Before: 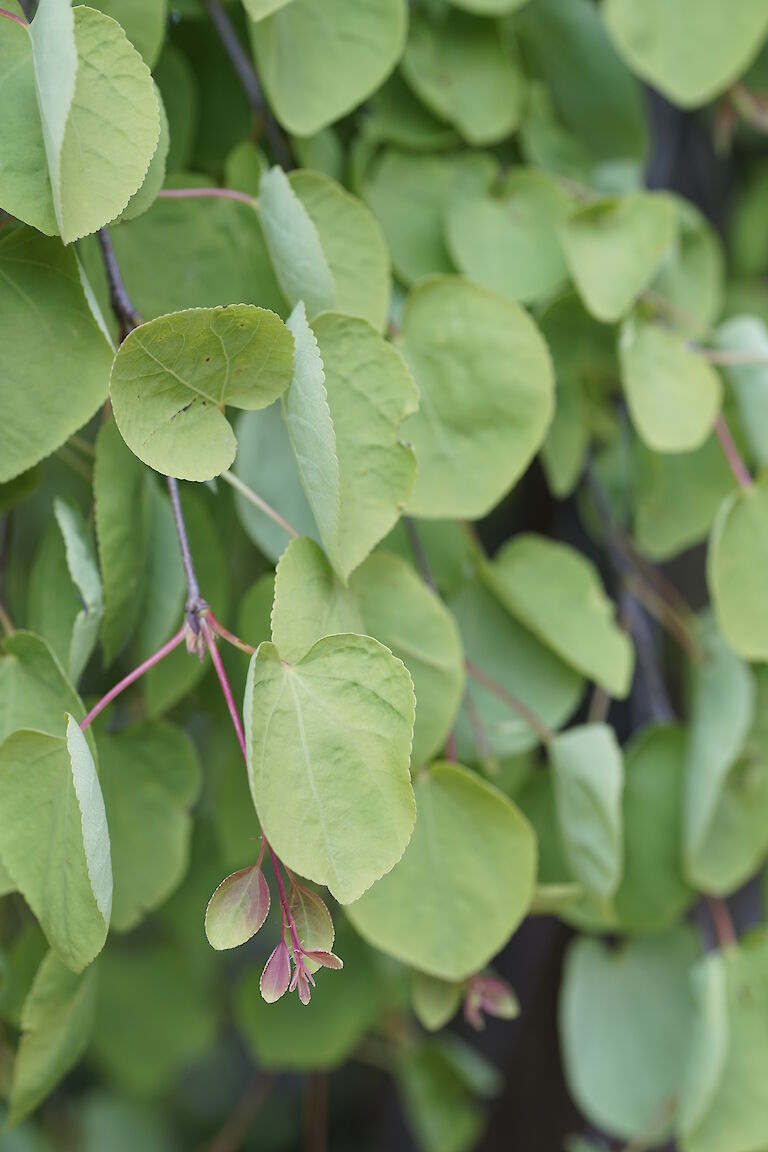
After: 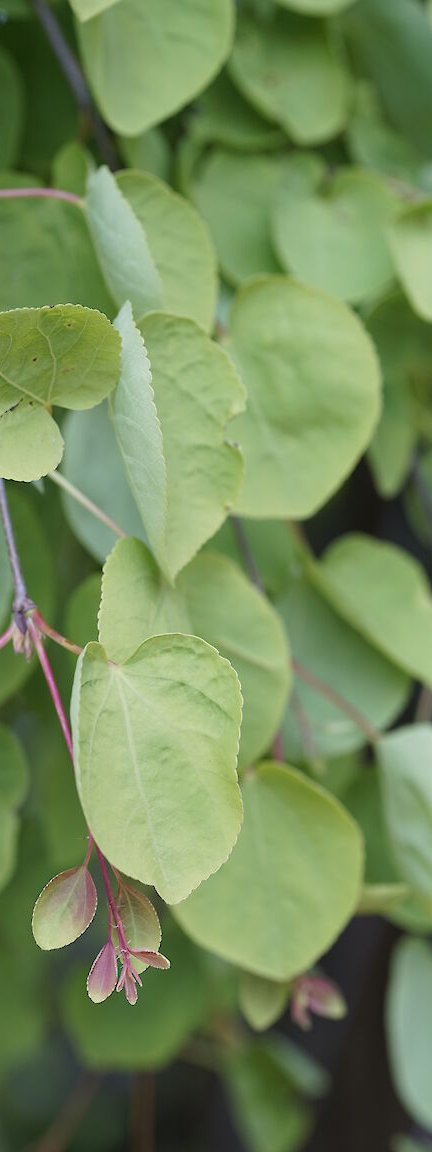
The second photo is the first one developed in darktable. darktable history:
crop and rotate: left 22.555%, right 21.16%
